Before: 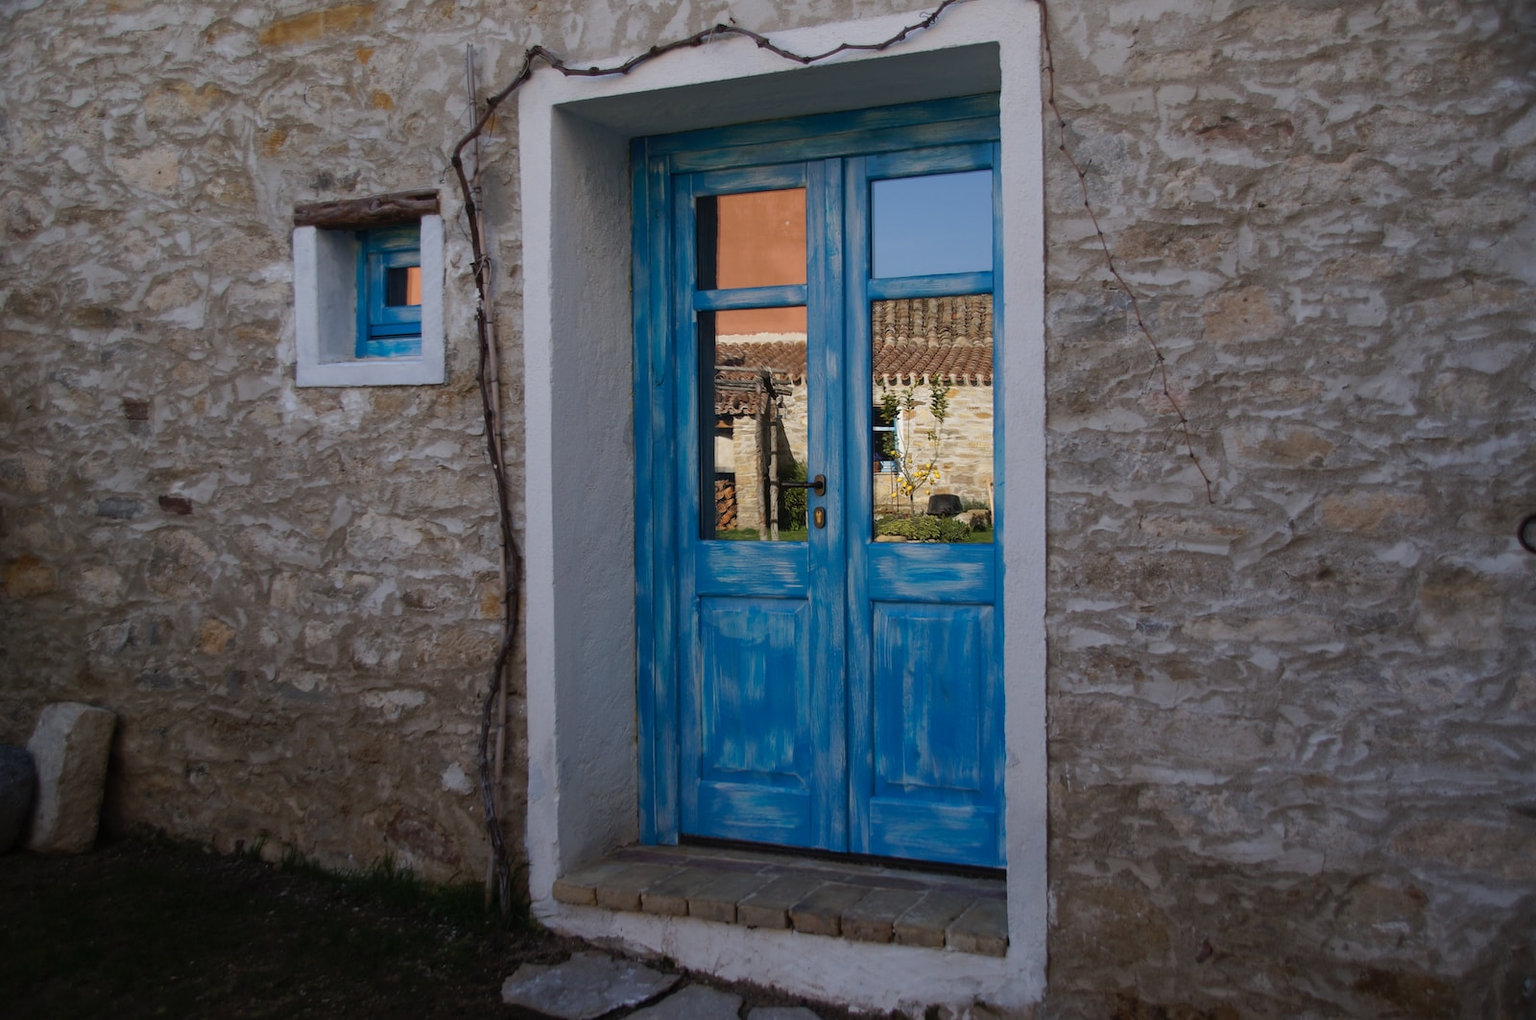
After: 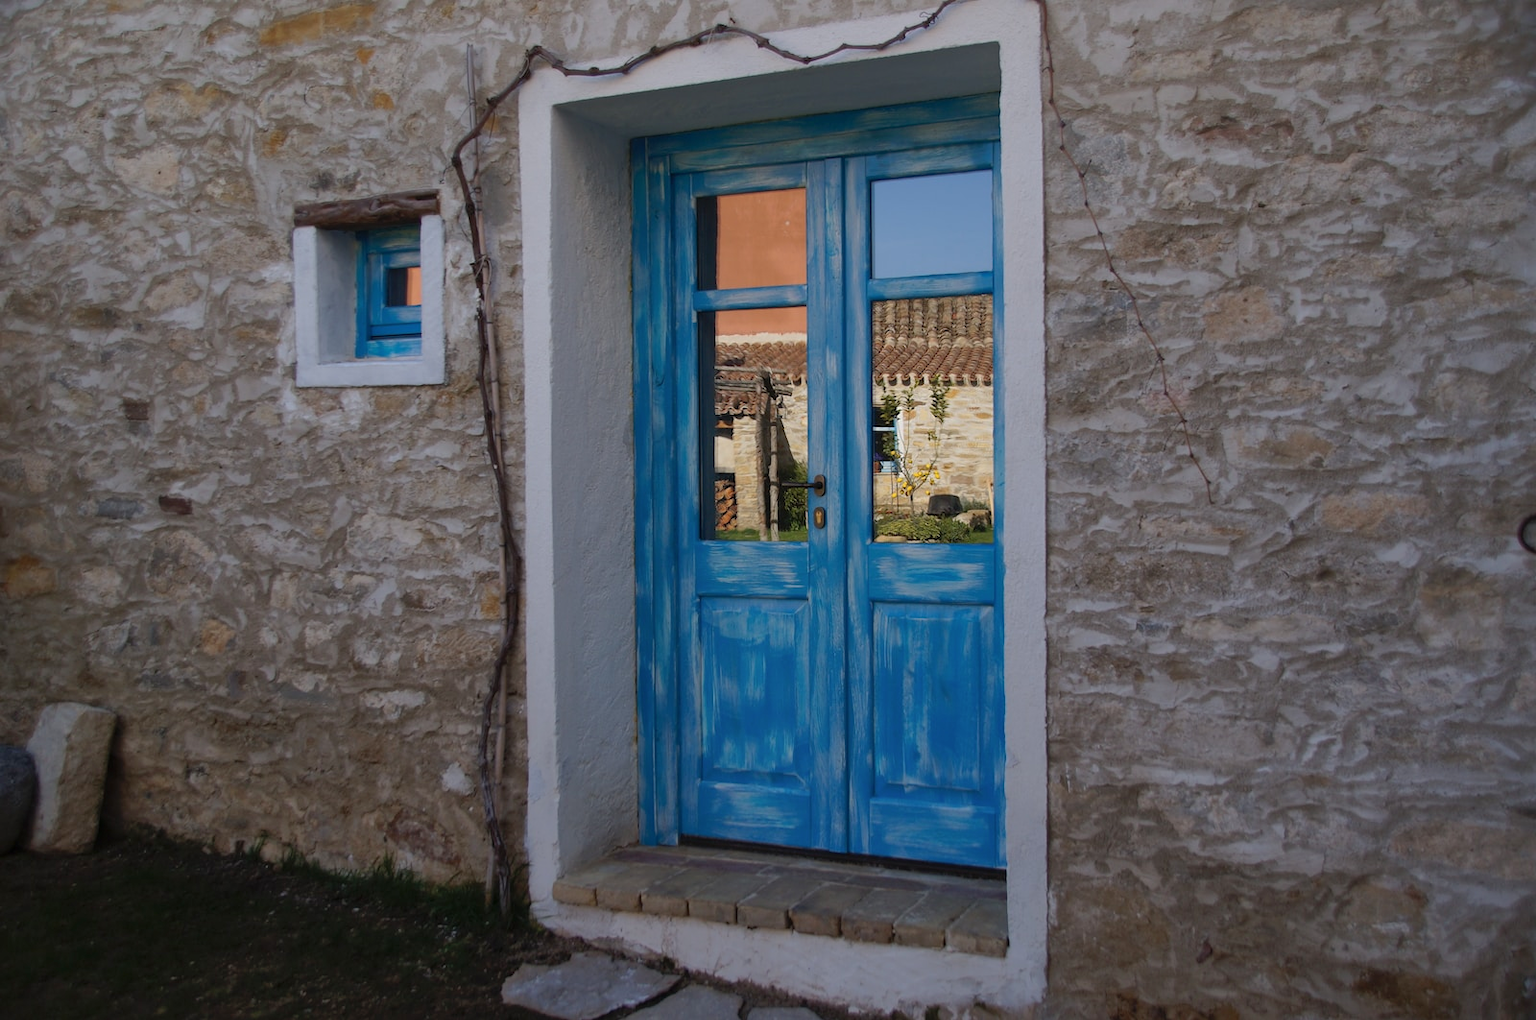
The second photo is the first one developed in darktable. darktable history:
shadows and highlights: highlights color adjustment 73.94%
